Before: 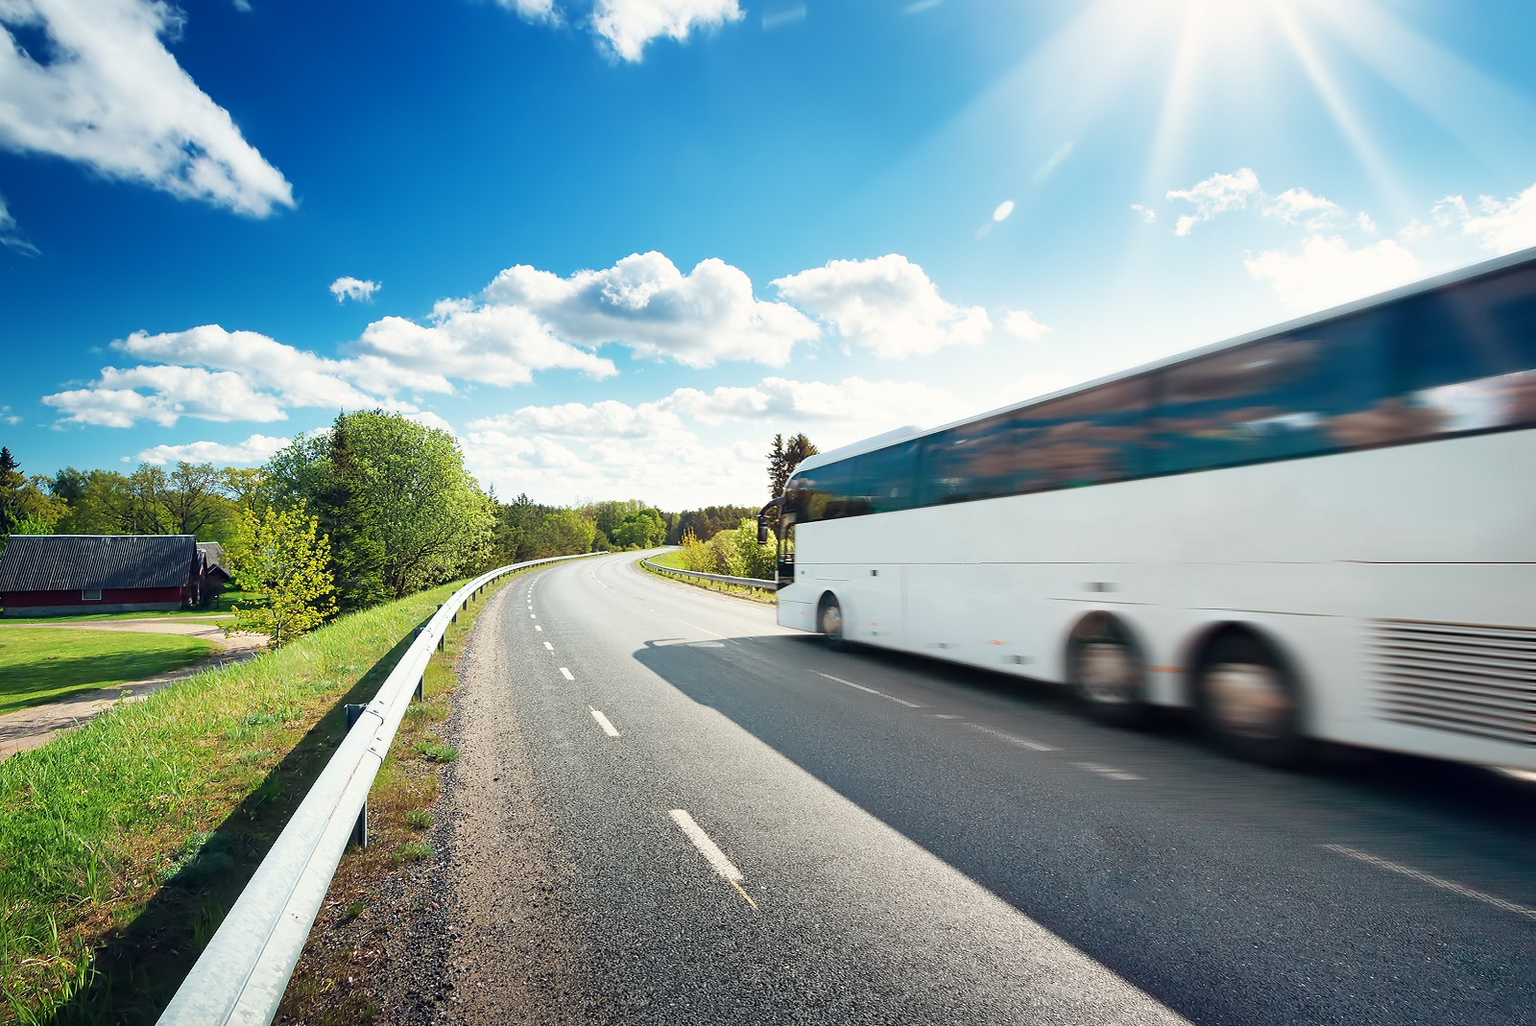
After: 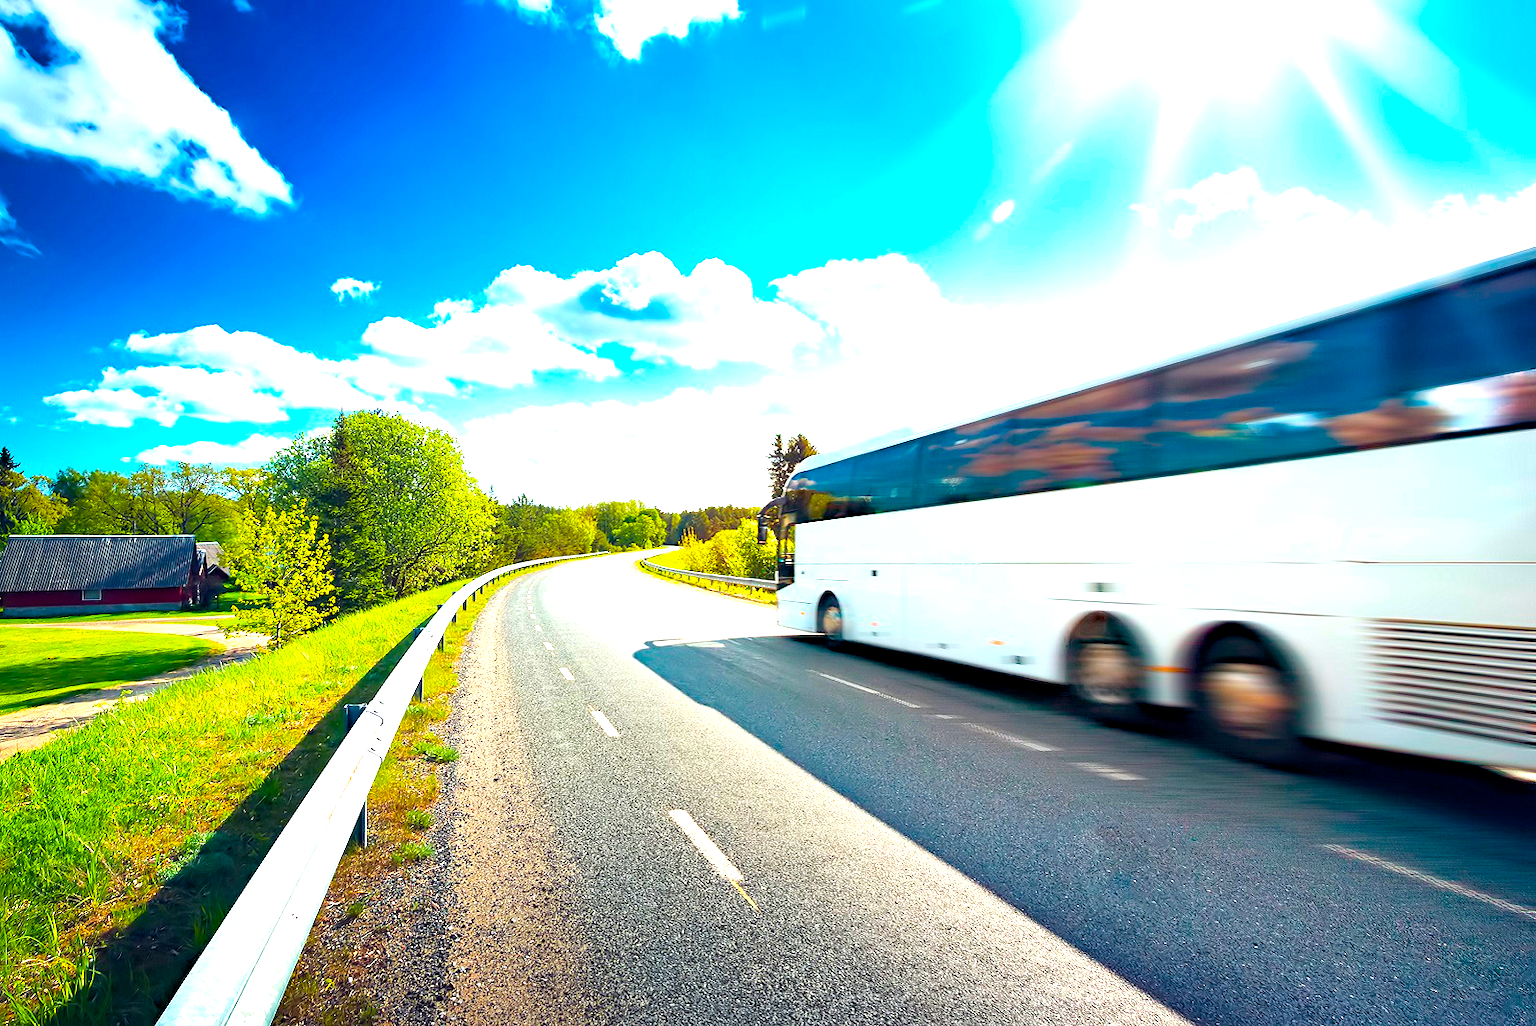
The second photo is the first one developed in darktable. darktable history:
exposure: exposure 1.001 EV, compensate exposure bias true, compensate highlight preservation false
haze removal: strength 0.425, compatibility mode true, adaptive false
color balance rgb: global offset › hue 169.96°, perceptual saturation grading › global saturation 38.972%, global vibrance 40.092%
